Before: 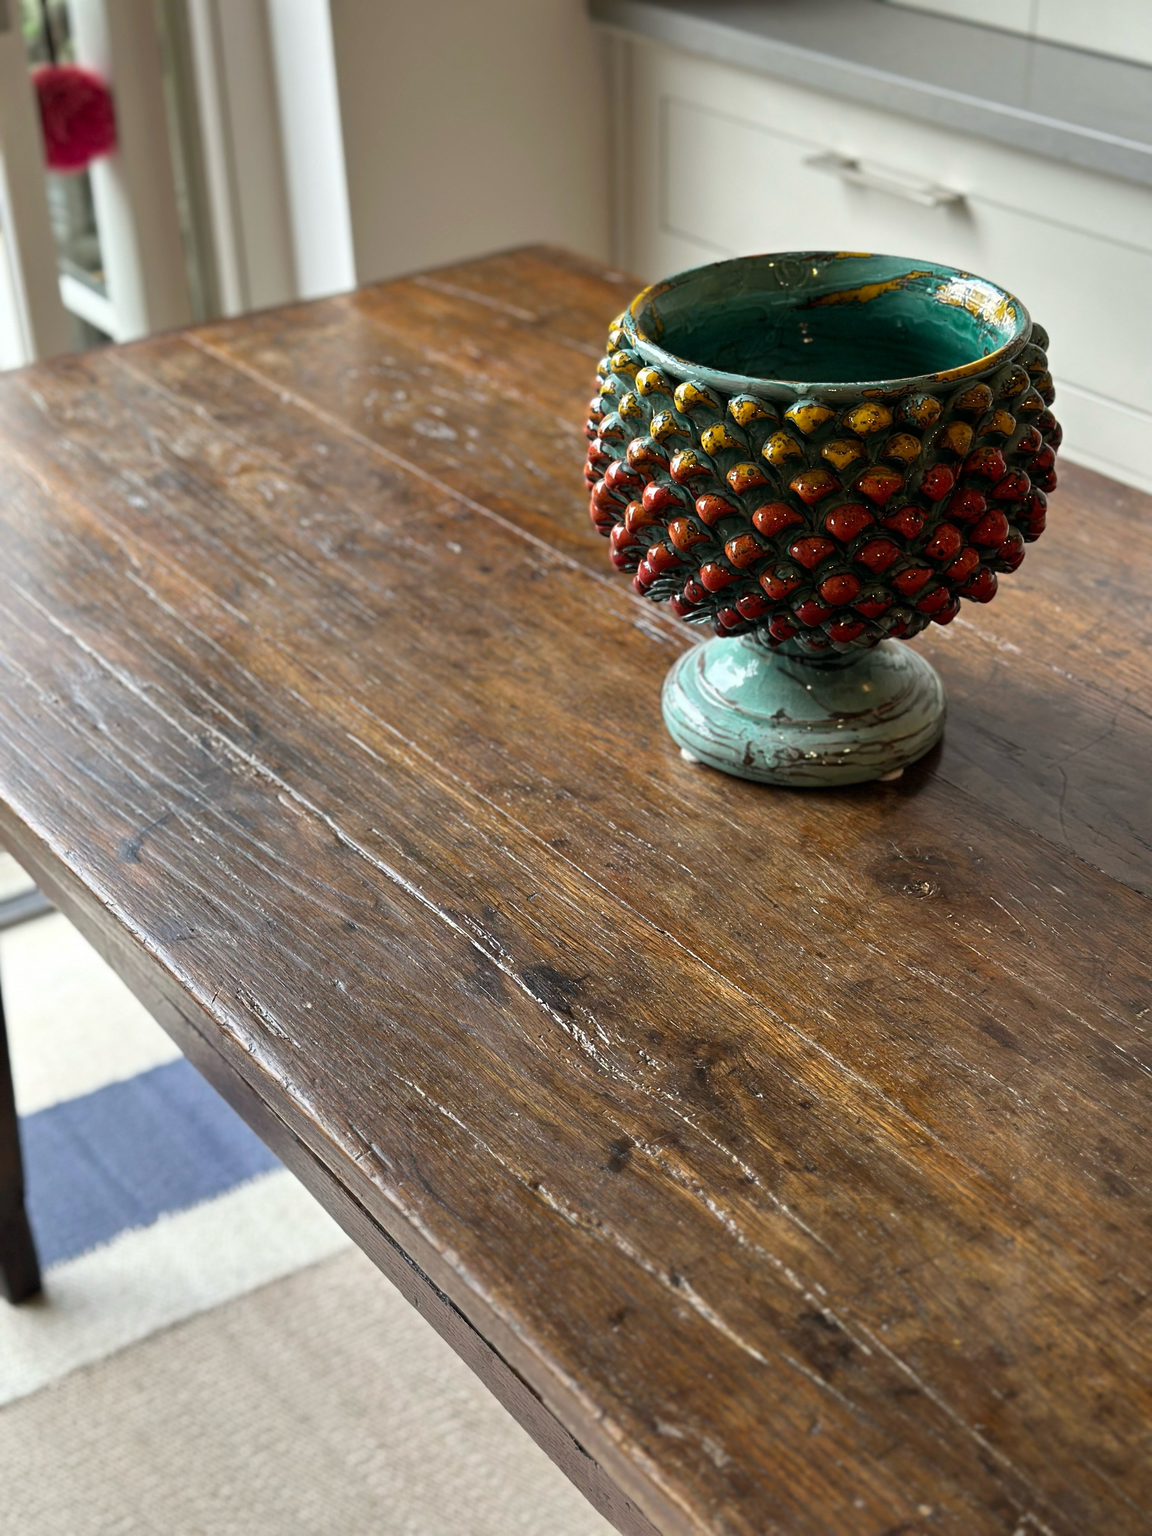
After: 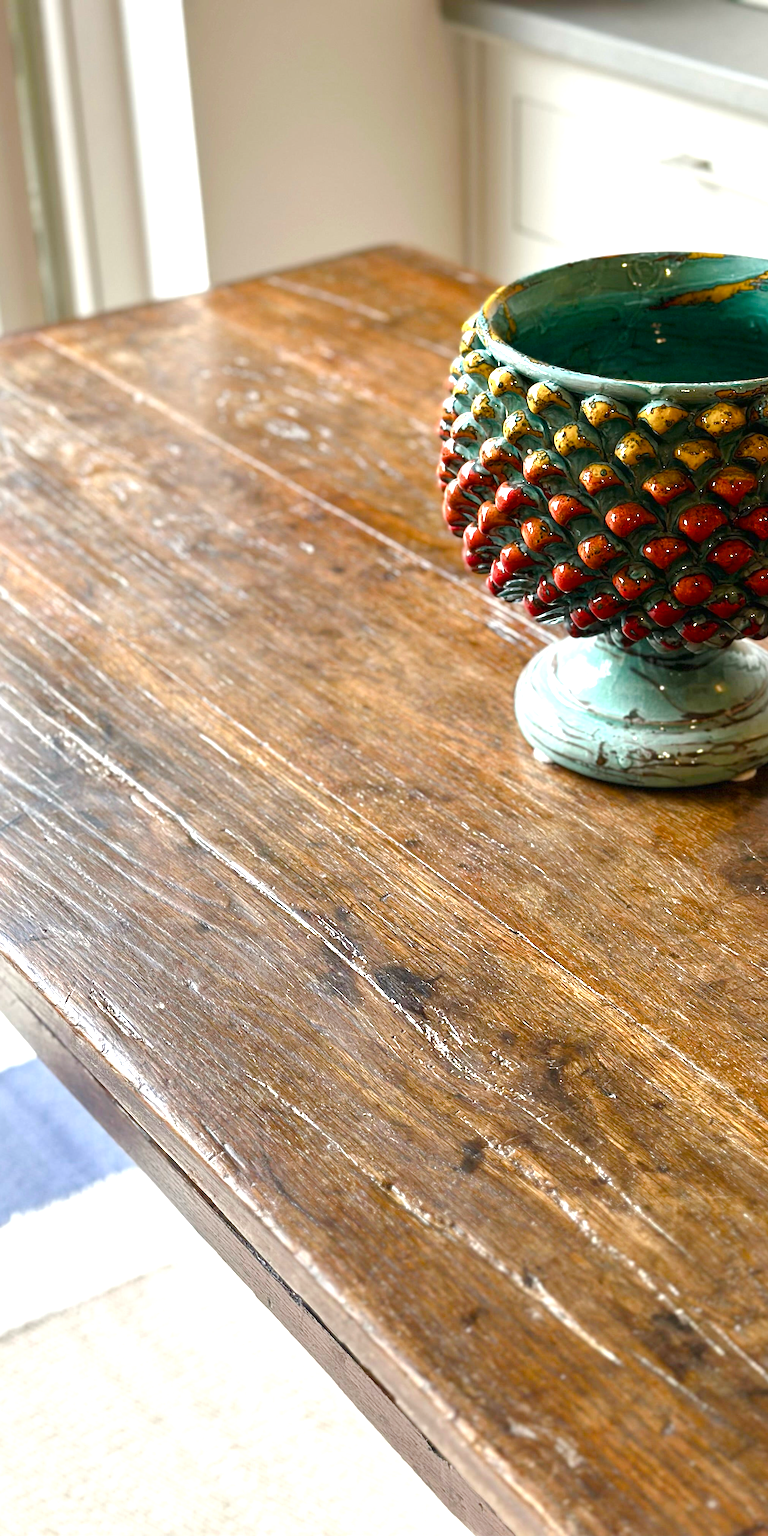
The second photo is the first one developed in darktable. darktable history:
color balance rgb: global offset › hue 169.76°, perceptual saturation grading › global saturation 0.674%, perceptual saturation grading › highlights -17.688%, perceptual saturation grading › mid-tones 33.121%, perceptual saturation grading › shadows 50.502%
exposure: black level correction 0, exposure 1.104 EV, compensate highlight preservation false
crop and rotate: left 12.815%, right 20.456%
